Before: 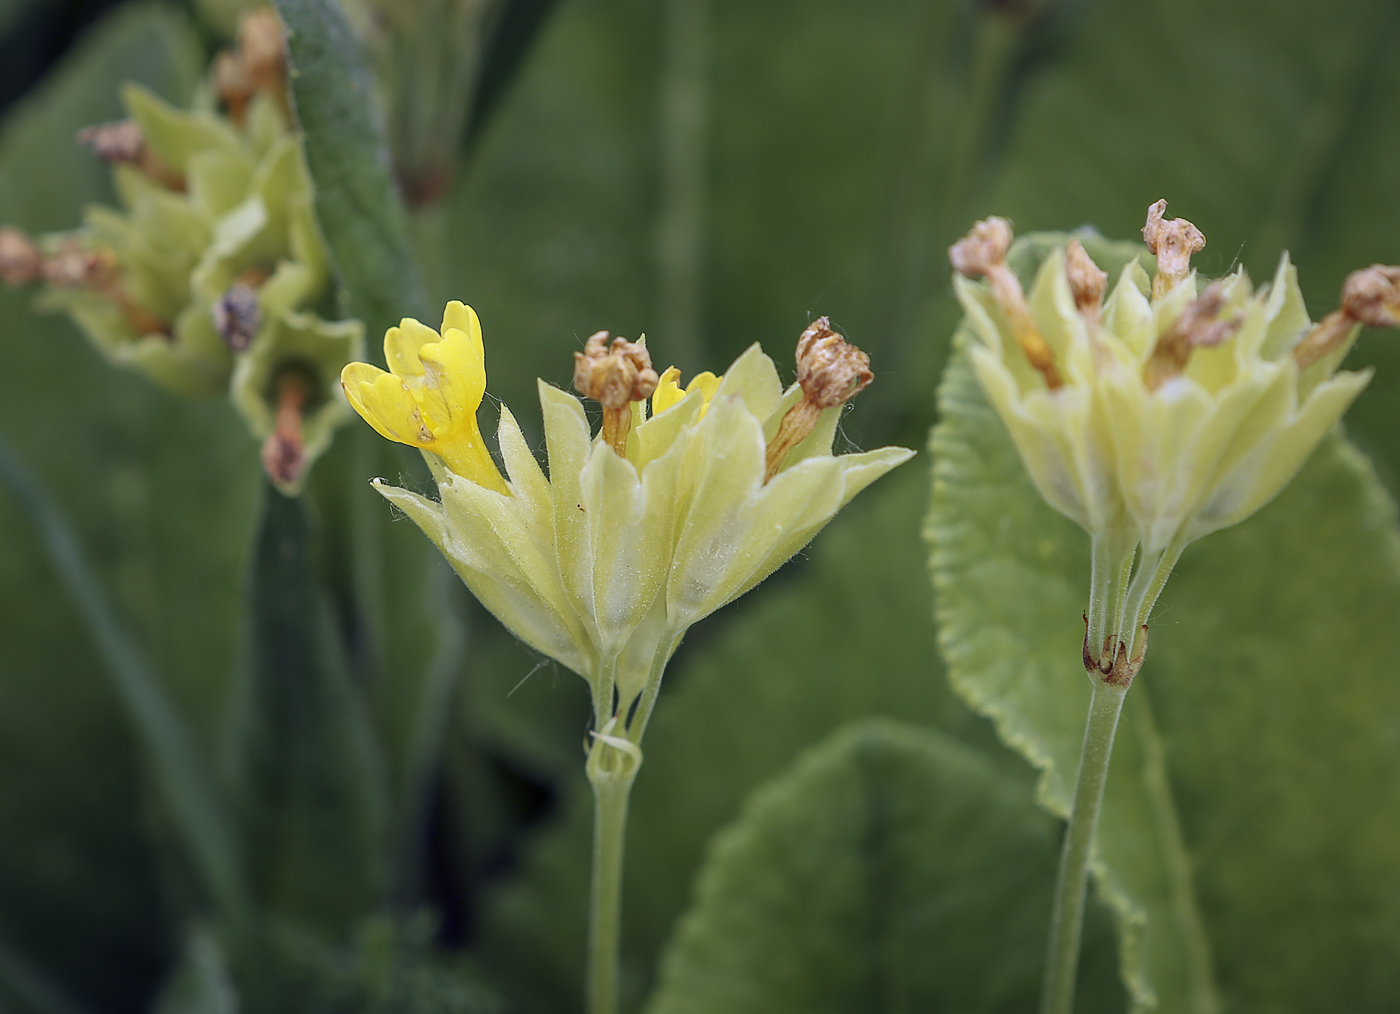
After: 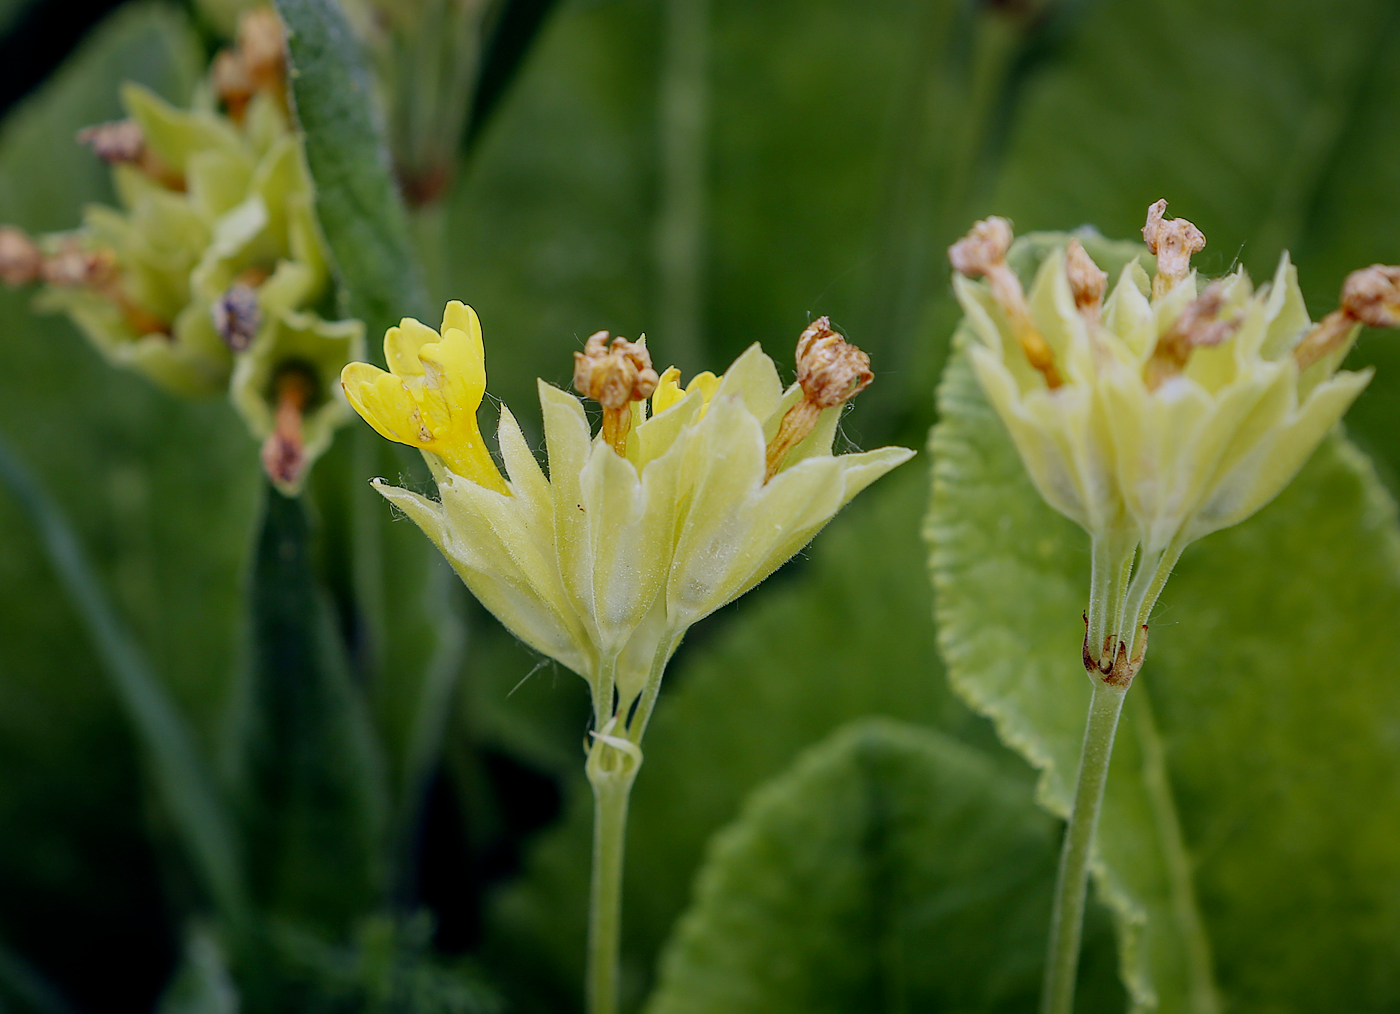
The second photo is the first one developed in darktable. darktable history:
filmic rgb: black relative exposure -7.7 EV, white relative exposure 4.36 EV, target black luminance 0%, hardness 3.76, latitude 50.56%, contrast 1.063, highlights saturation mix 9.66%, shadows ↔ highlights balance -0.247%, preserve chrominance no, color science v4 (2020), iterations of high-quality reconstruction 0, contrast in shadows soft
